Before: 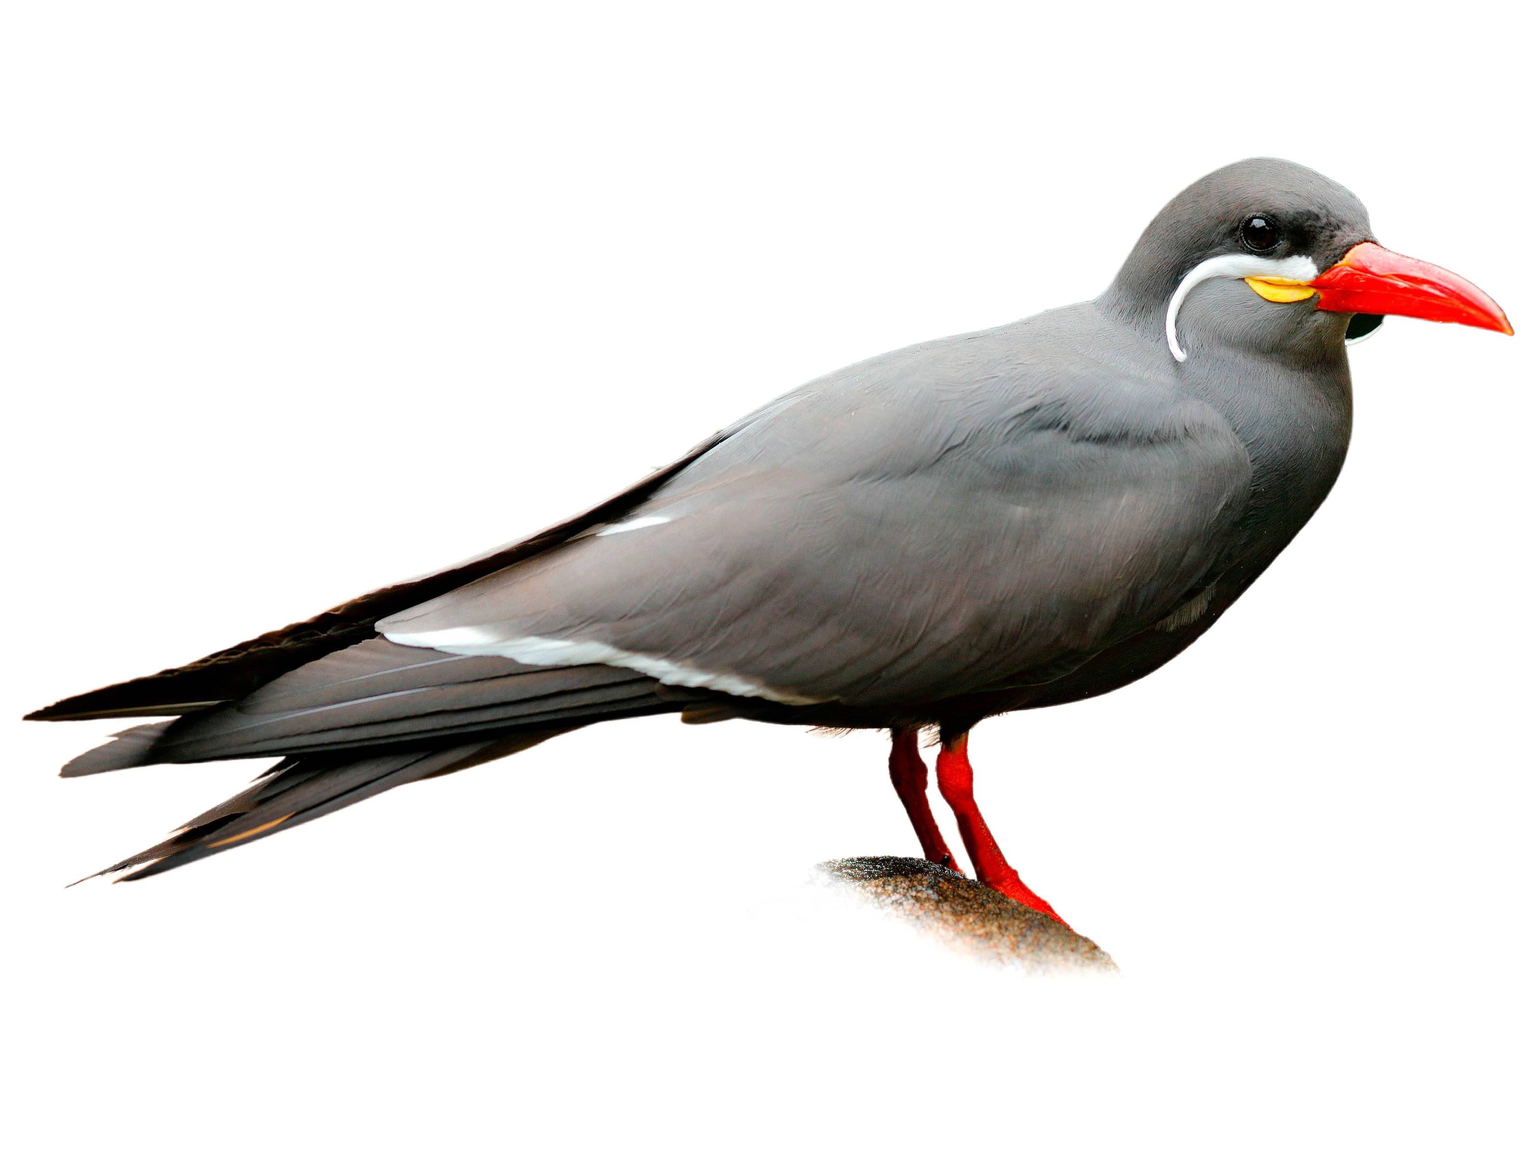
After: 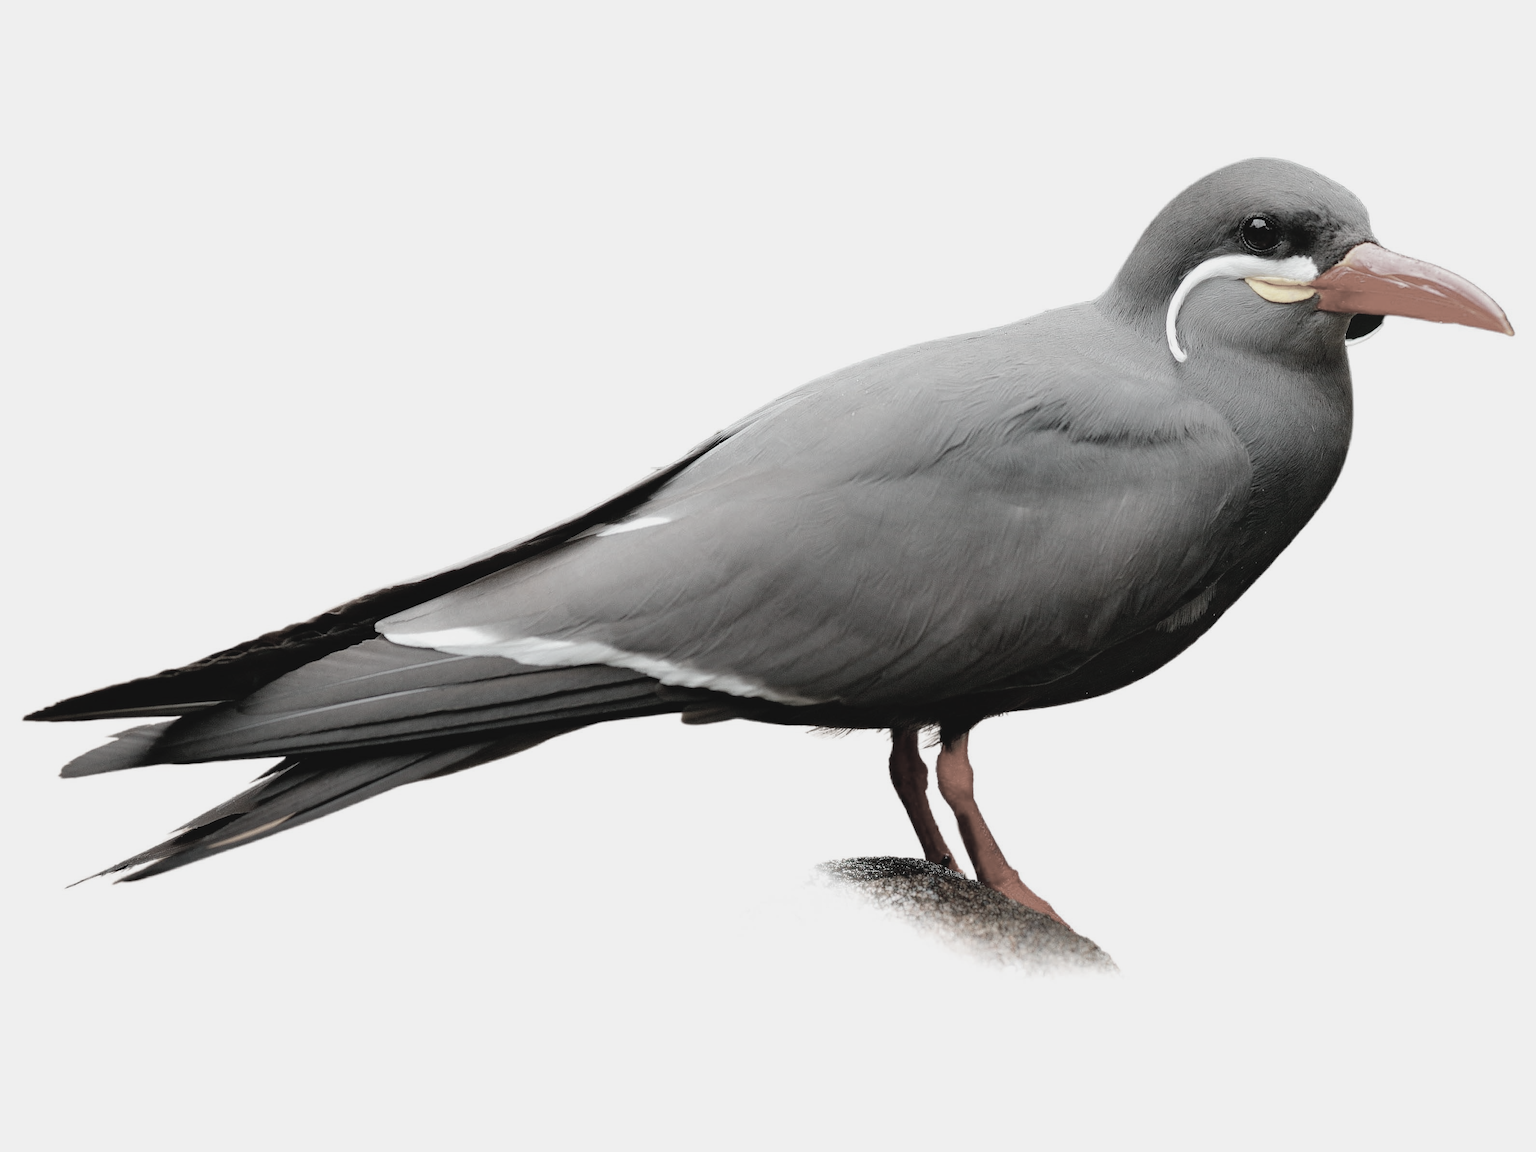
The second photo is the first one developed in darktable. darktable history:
contrast brightness saturation: contrast -0.11
color correction: saturation 0.2
